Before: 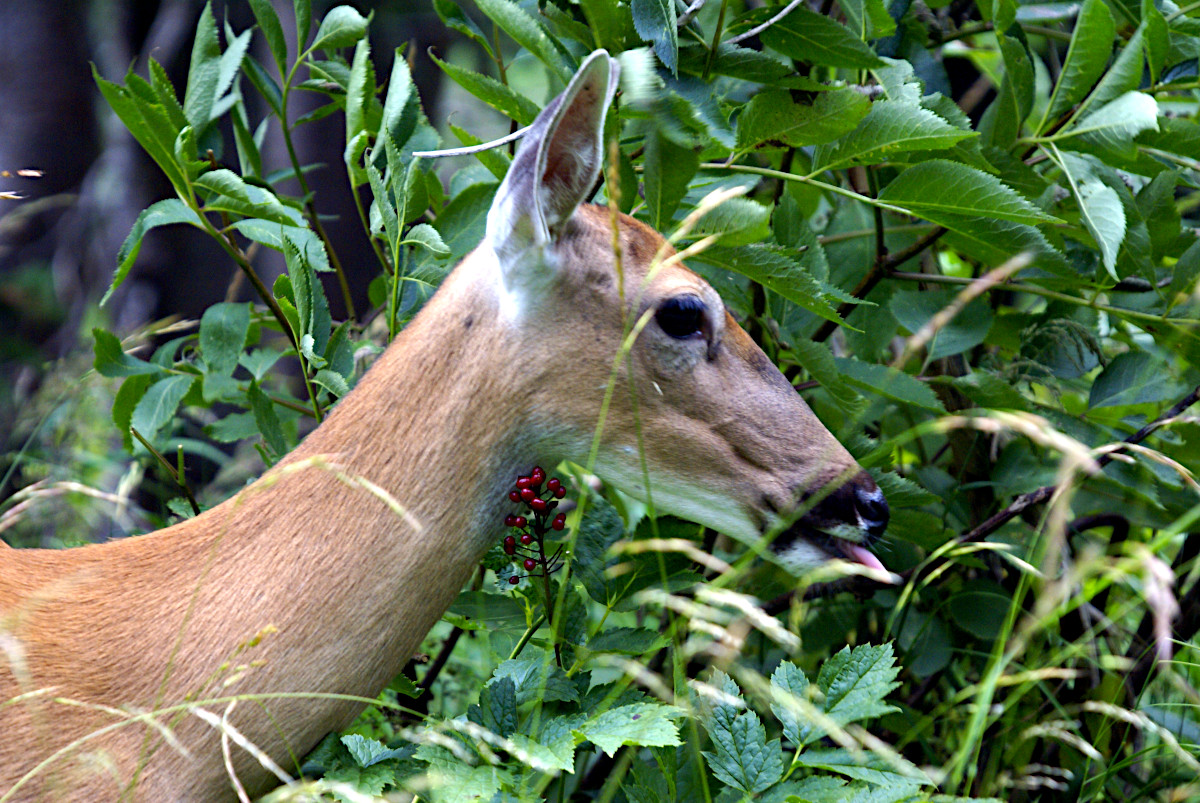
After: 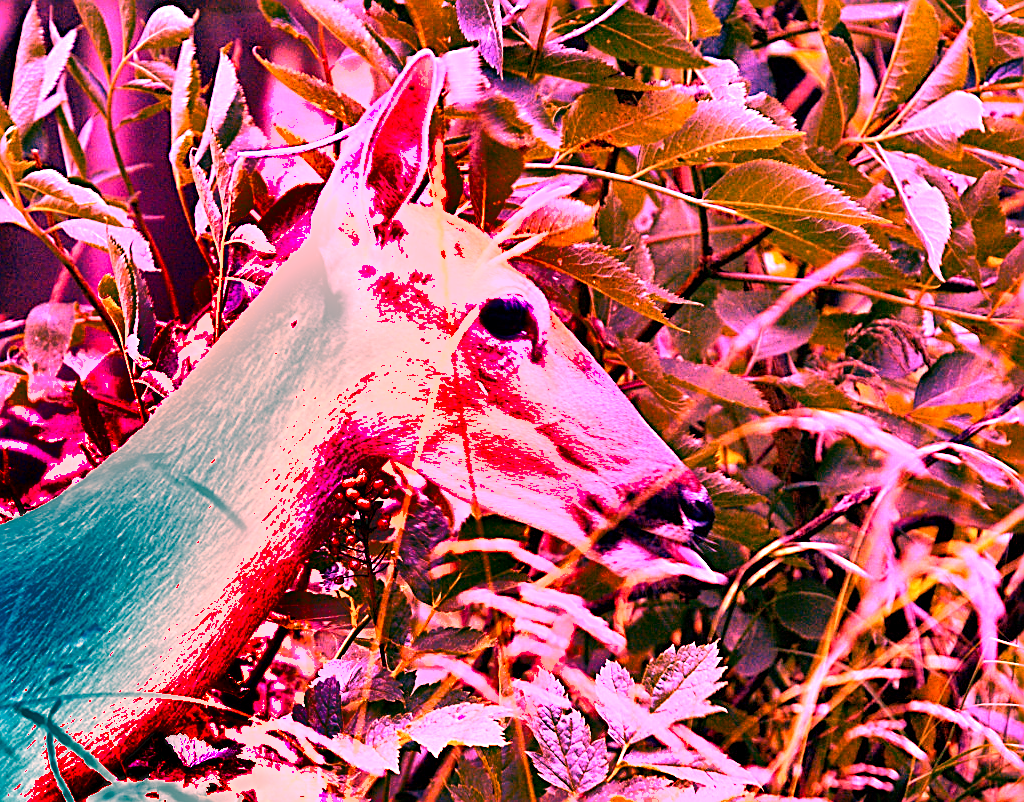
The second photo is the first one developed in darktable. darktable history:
shadows and highlights: shadows 43.71, white point adjustment -1.46, soften with gaussian
crop and rotate: left 14.584%
white balance: red 4.26, blue 1.802
sharpen: amount 0.6
